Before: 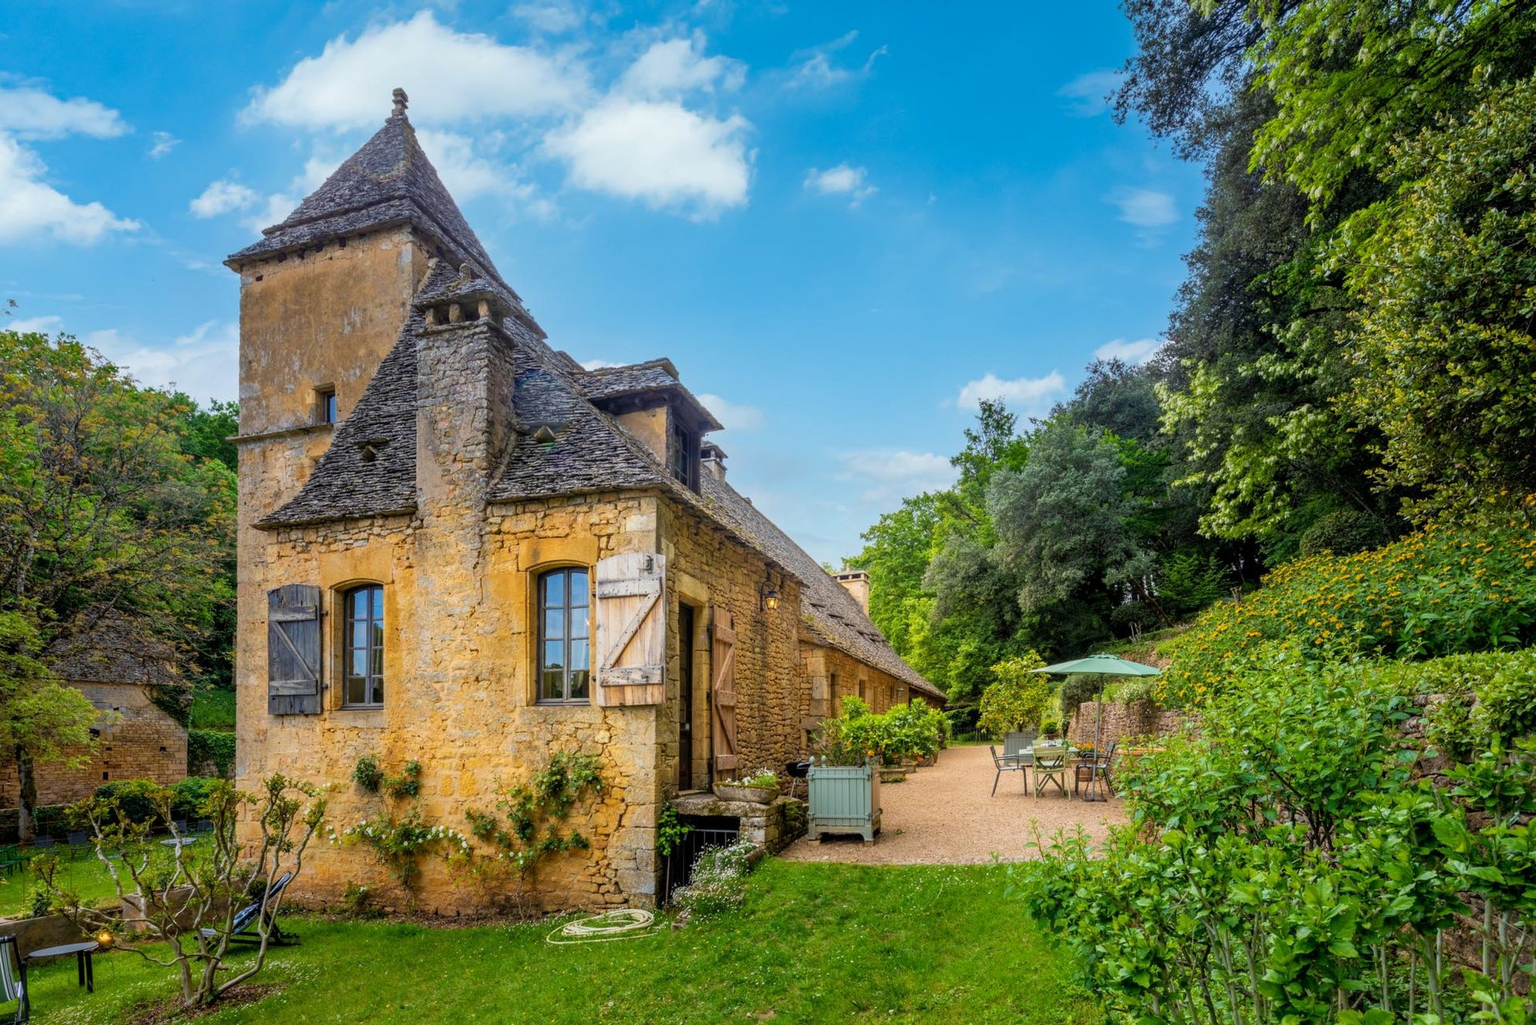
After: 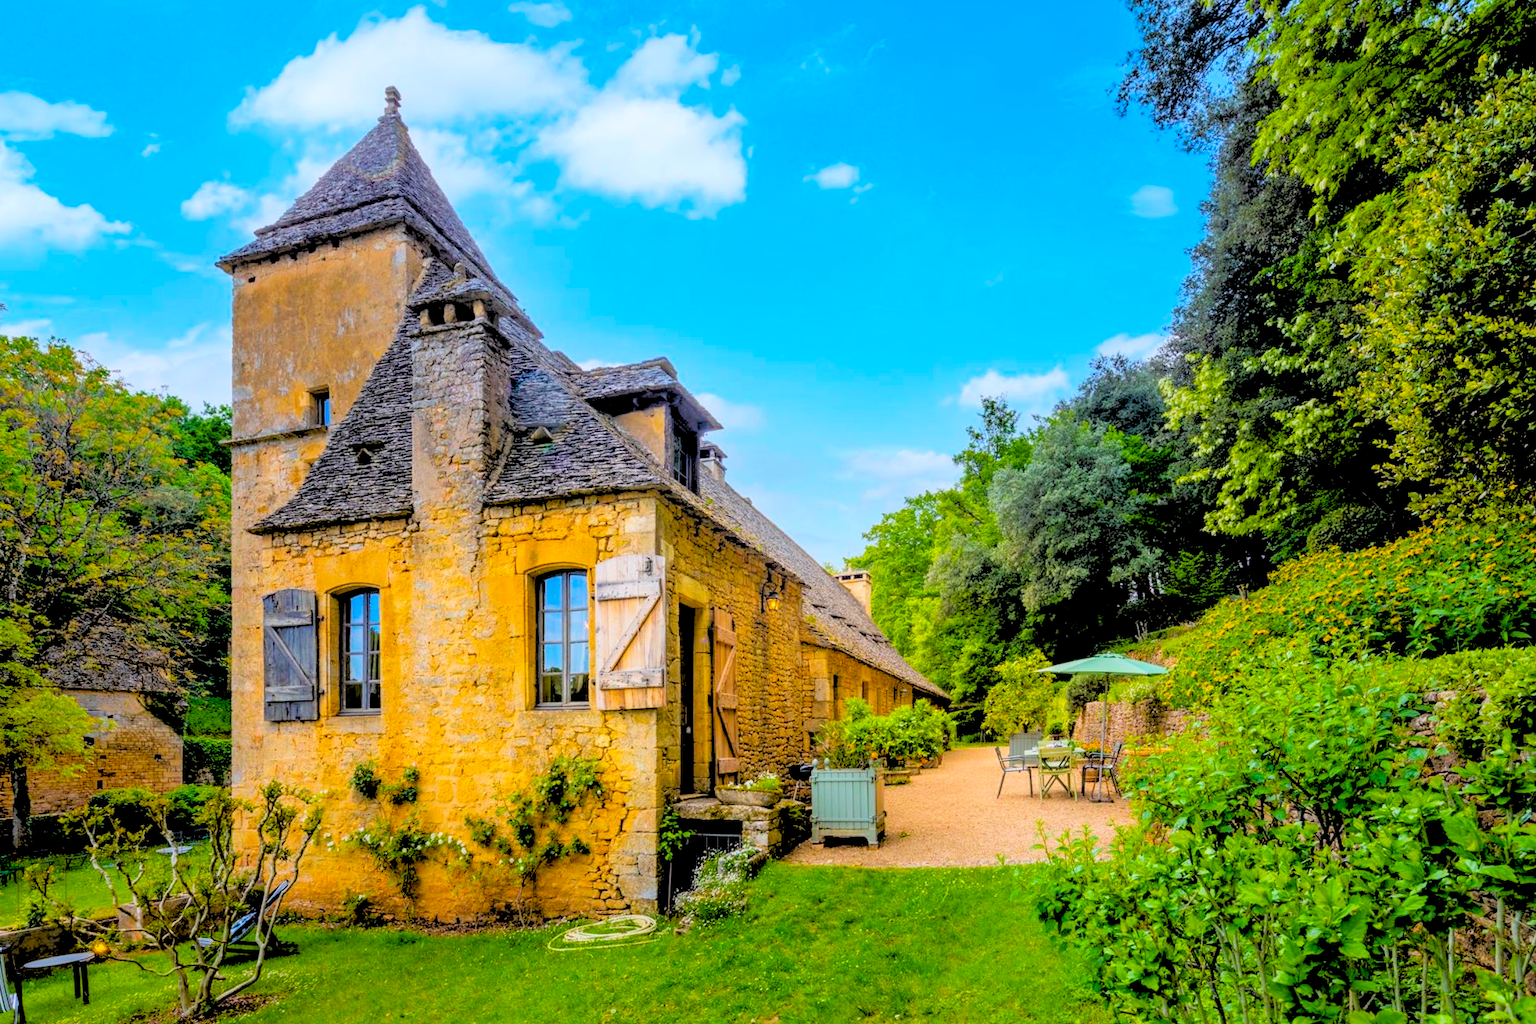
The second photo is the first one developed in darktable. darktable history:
white balance: red 1.004, blue 1.024
shadows and highlights: shadows 30.86, highlights 0, soften with gaussian
rotate and perspective: rotation -0.45°, automatic cropping original format, crop left 0.008, crop right 0.992, crop top 0.012, crop bottom 0.988
color balance rgb: linear chroma grading › global chroma 15%, perceptual saturation grading › global saturation 30%
rgb levels: levels [[0.027, 0.429, 0.996], [0, 0.5, 1], [0, 0.5, 1]]
